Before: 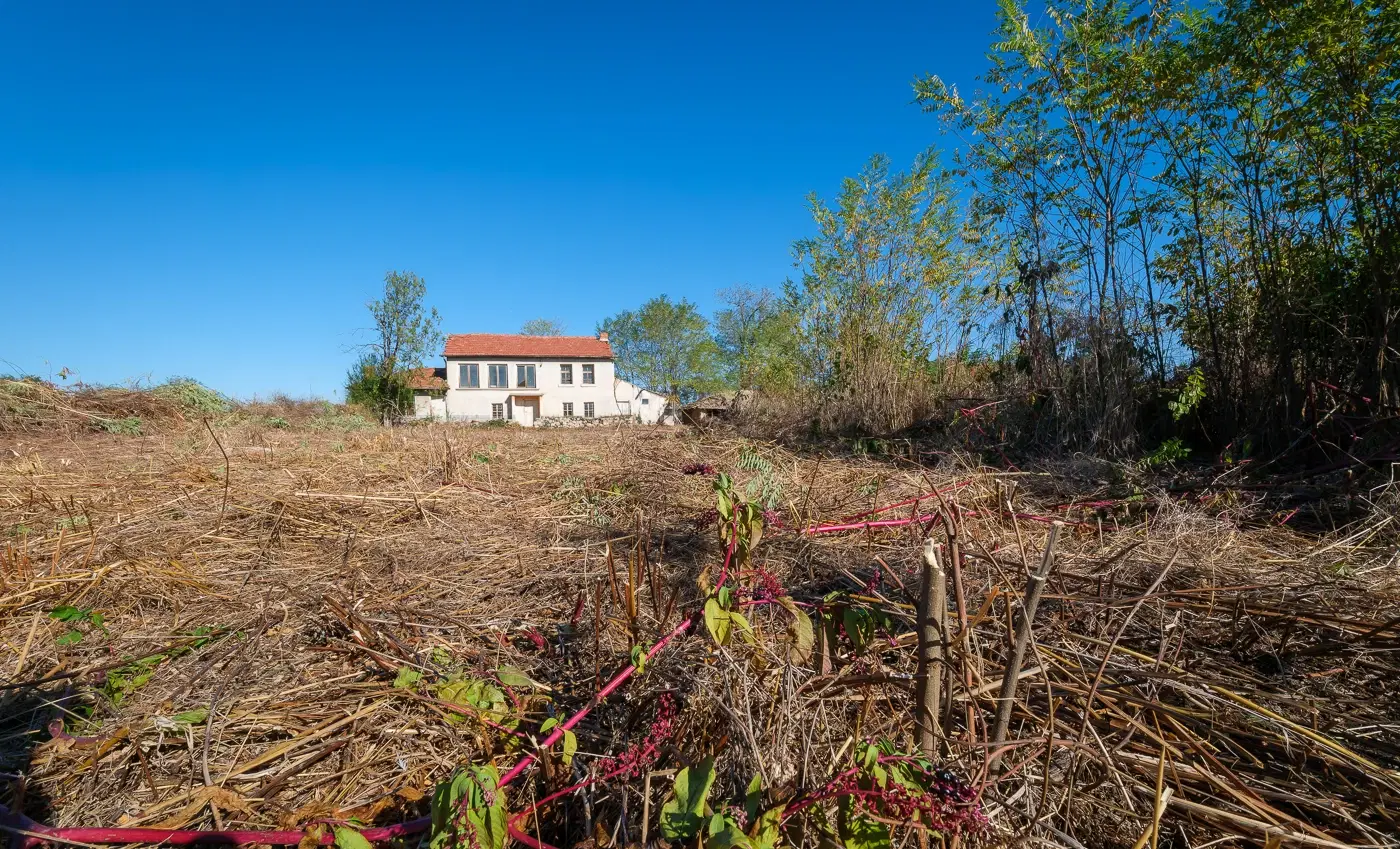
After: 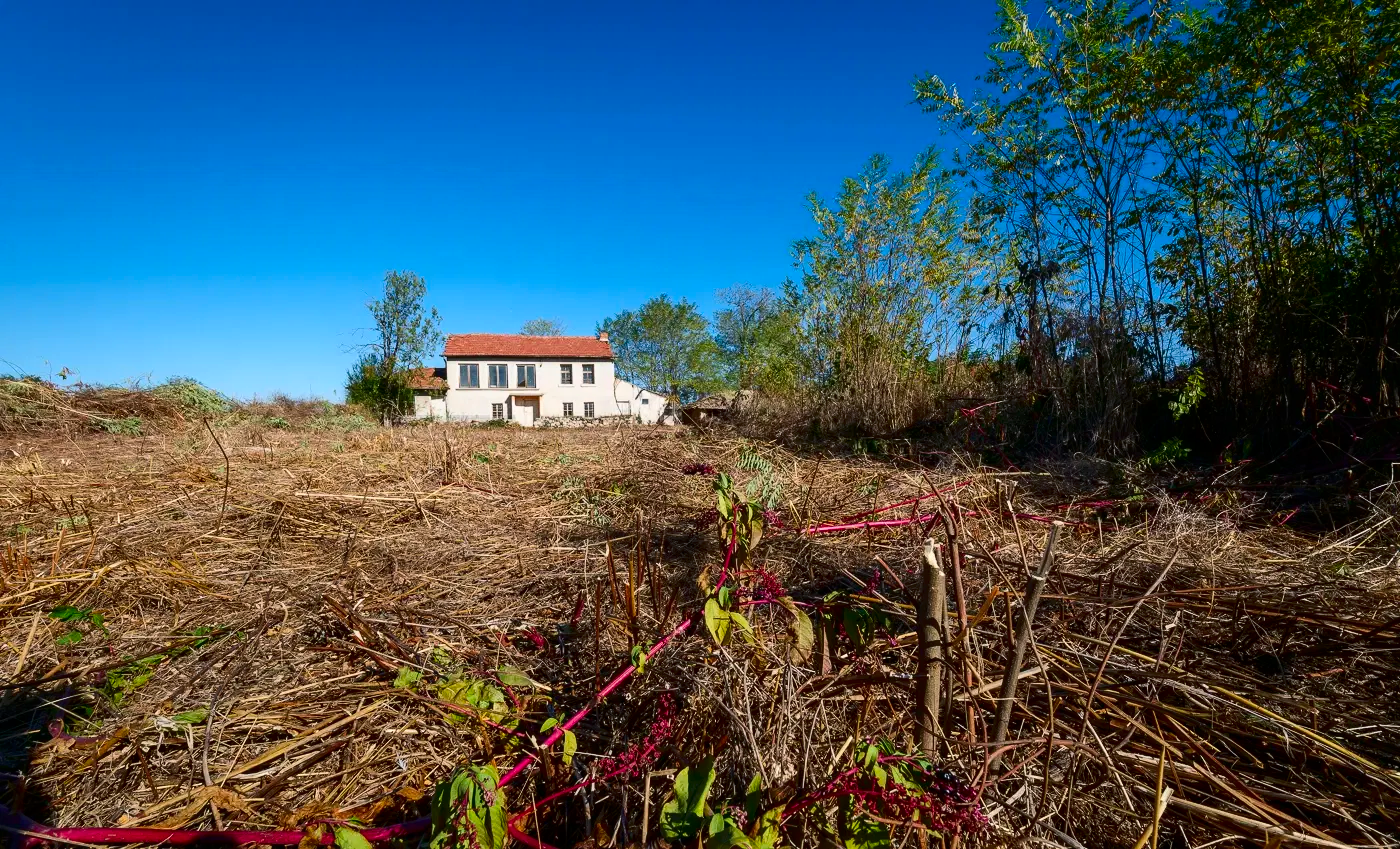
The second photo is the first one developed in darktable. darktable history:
contrast brightness saturation: contrast 0.19, brightness -0.11, saturation 0.21
exposure: exposure -0.04 EV, compensate highlight preservation false
